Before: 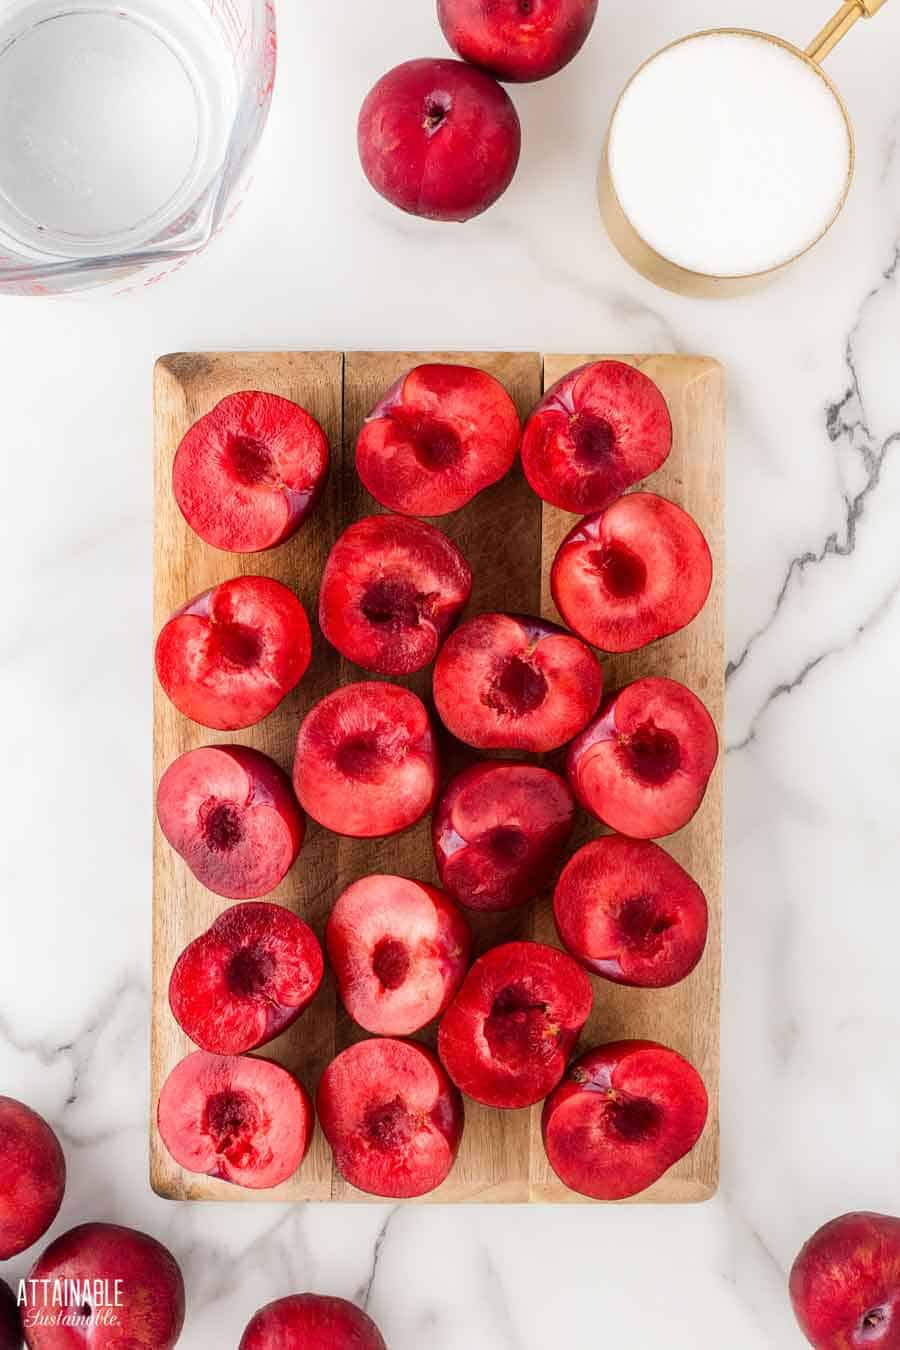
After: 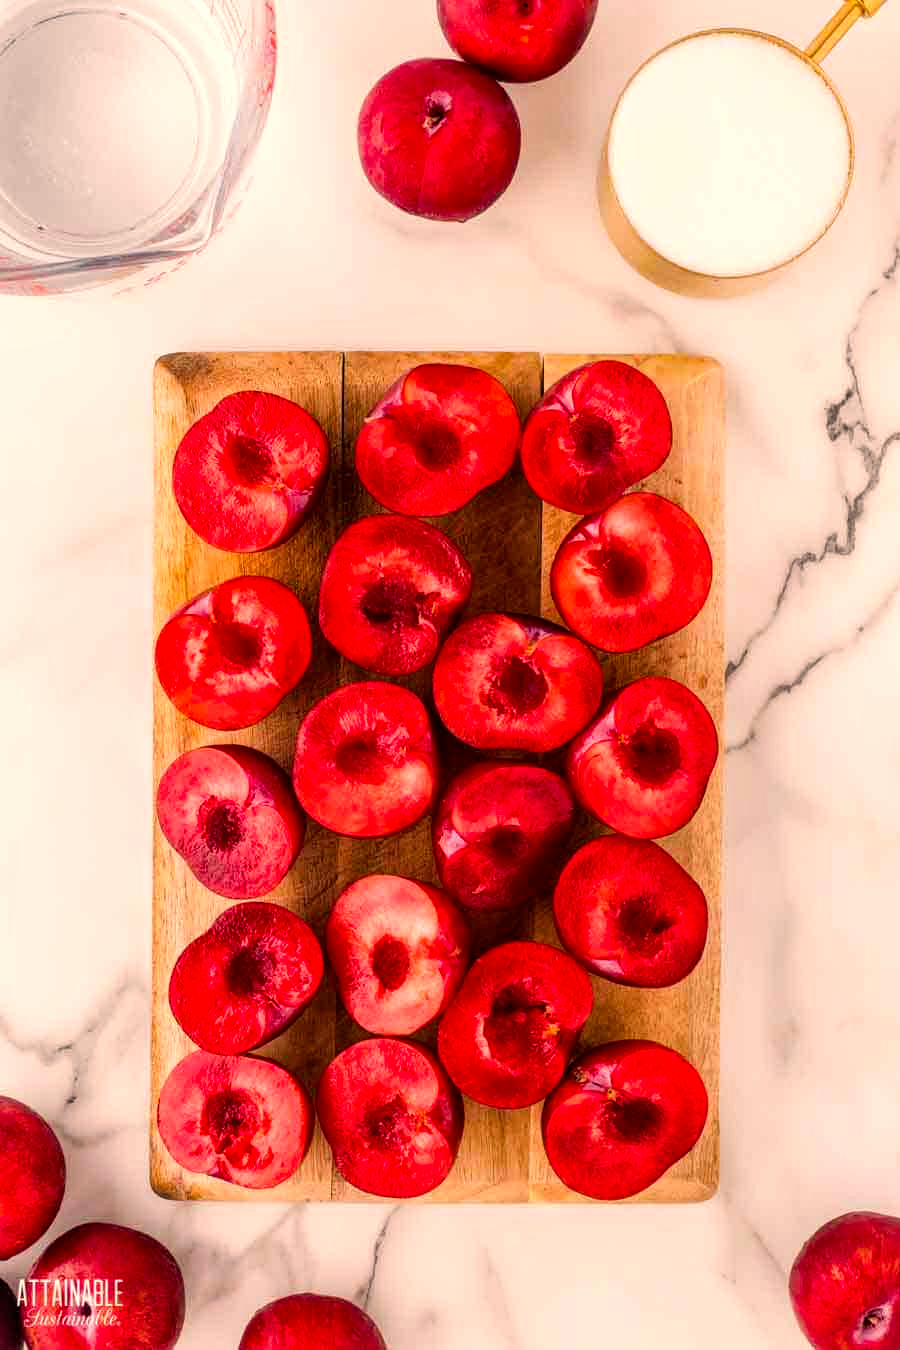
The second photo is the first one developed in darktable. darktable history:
color balance rgb: perceptual saturation grading › global saturation 20%, global vibrance 20%
rotate and perspective: crop left 0, crop top 0
white balance: red 1.127, blue 0.943
haze removal: compatibility mode true, adaptive false
local contrast: on, module defaults
